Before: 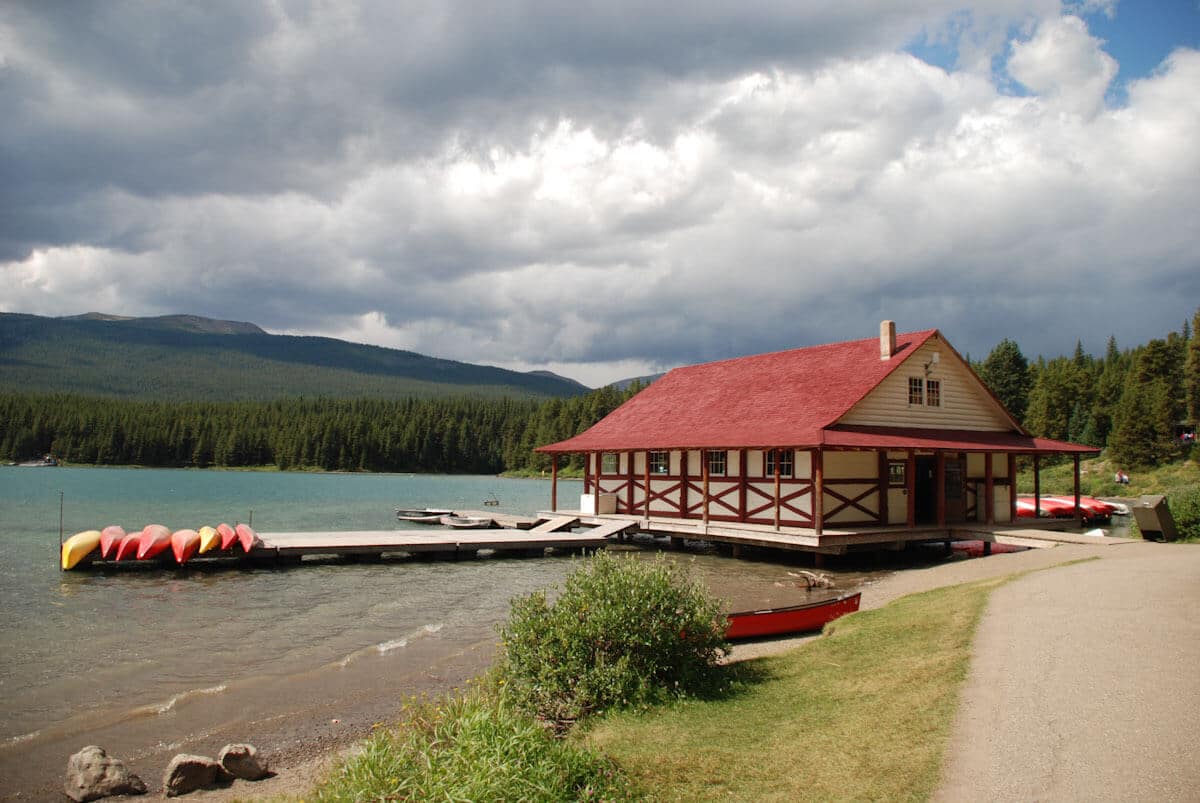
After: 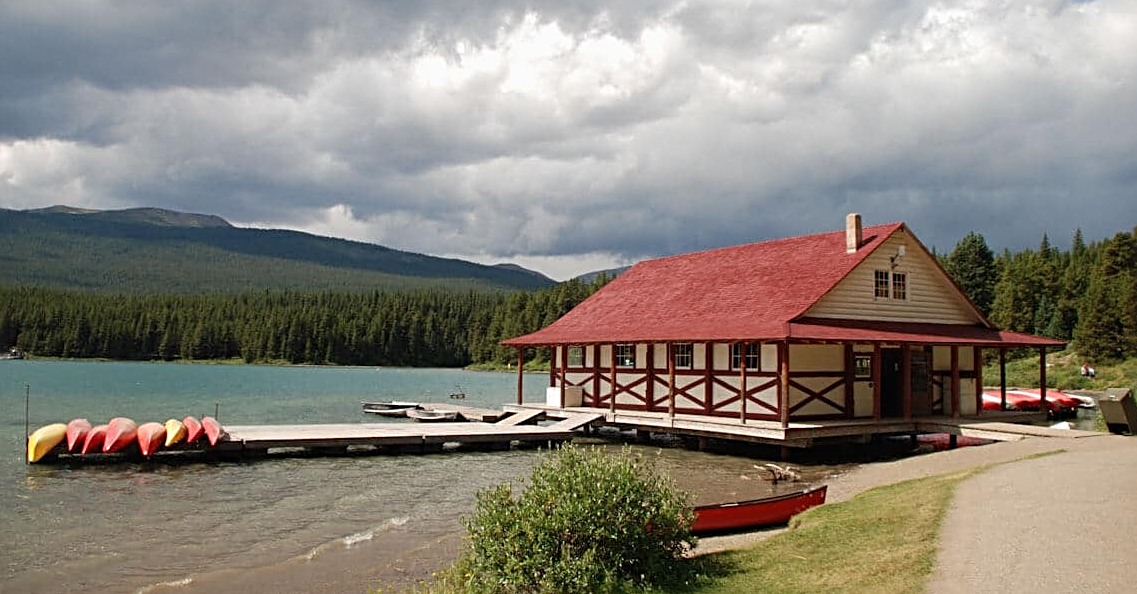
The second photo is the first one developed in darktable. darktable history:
exposure: exposure -0.047 EV, compensate highlight preservation false
crop and rotate: left 2.864%, top 13.385%, right 2.372%, bottom 12.597%
sharpen: radius 3.118
